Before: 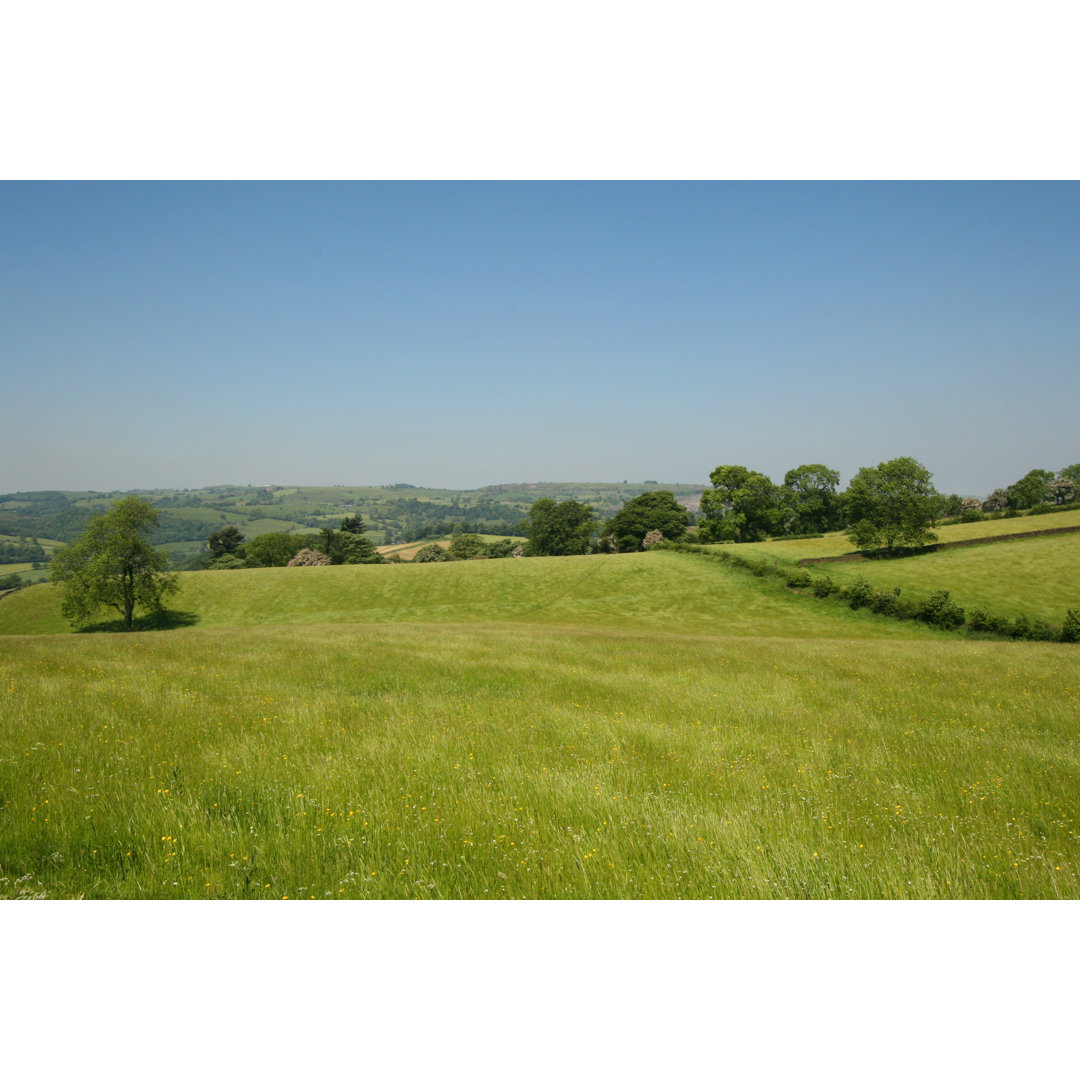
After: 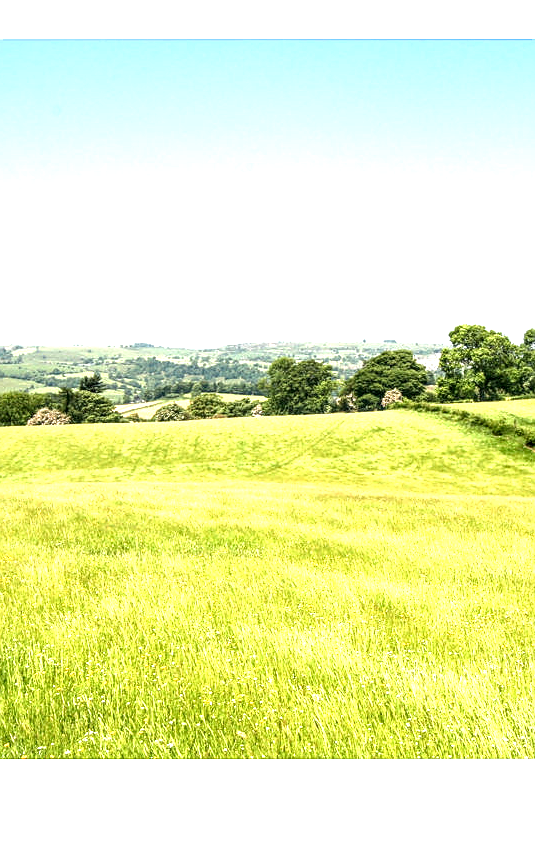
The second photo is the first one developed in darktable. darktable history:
sharpen: radius 0.976, amount 0.614
crop and rotate: angle 0.018°, left 24.213%, top 13.07%, right 26.197%, bottom 7.57%
contrast brightness saturation: contrast -0.101, saturation -0.094
local contrast: highlights 19%, detail 186%
exposure: exposure 2.032 EV, compensate exposure bias true, compensate highlight preservation false
